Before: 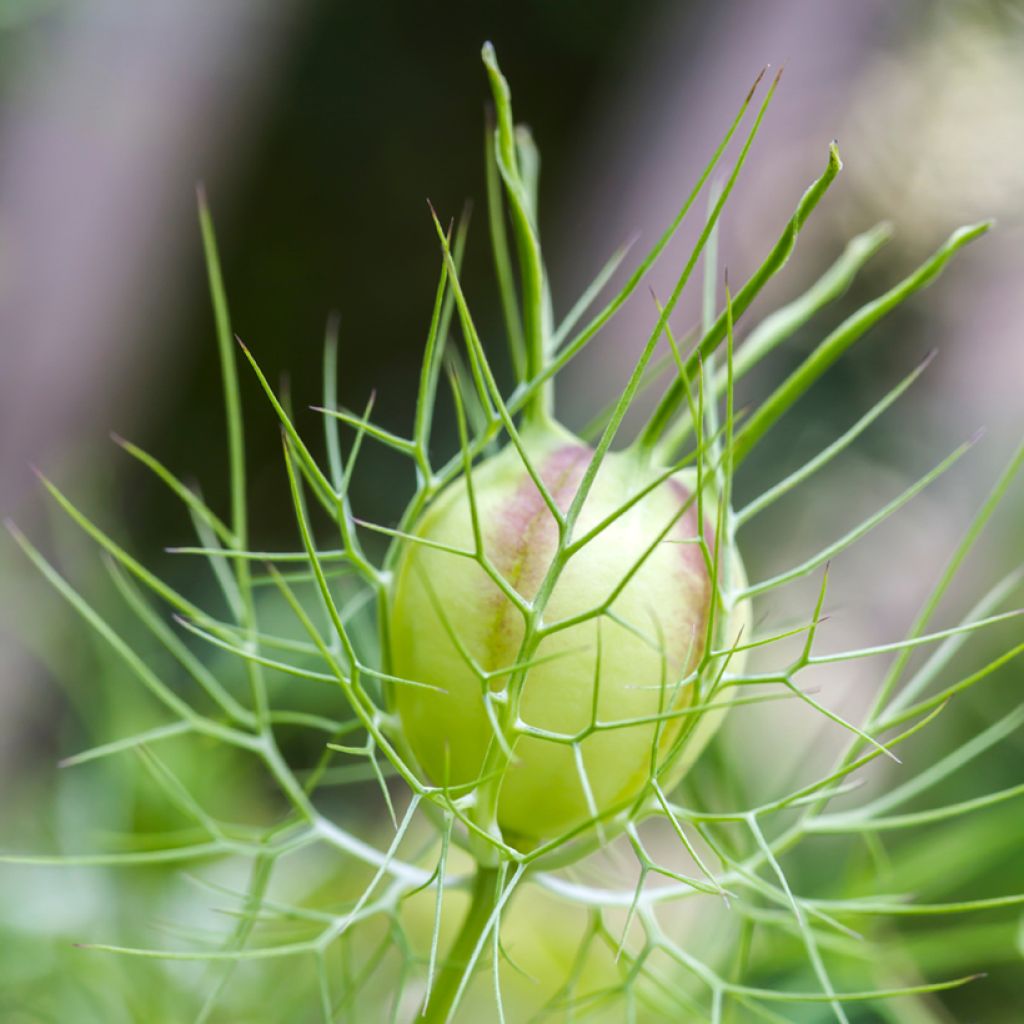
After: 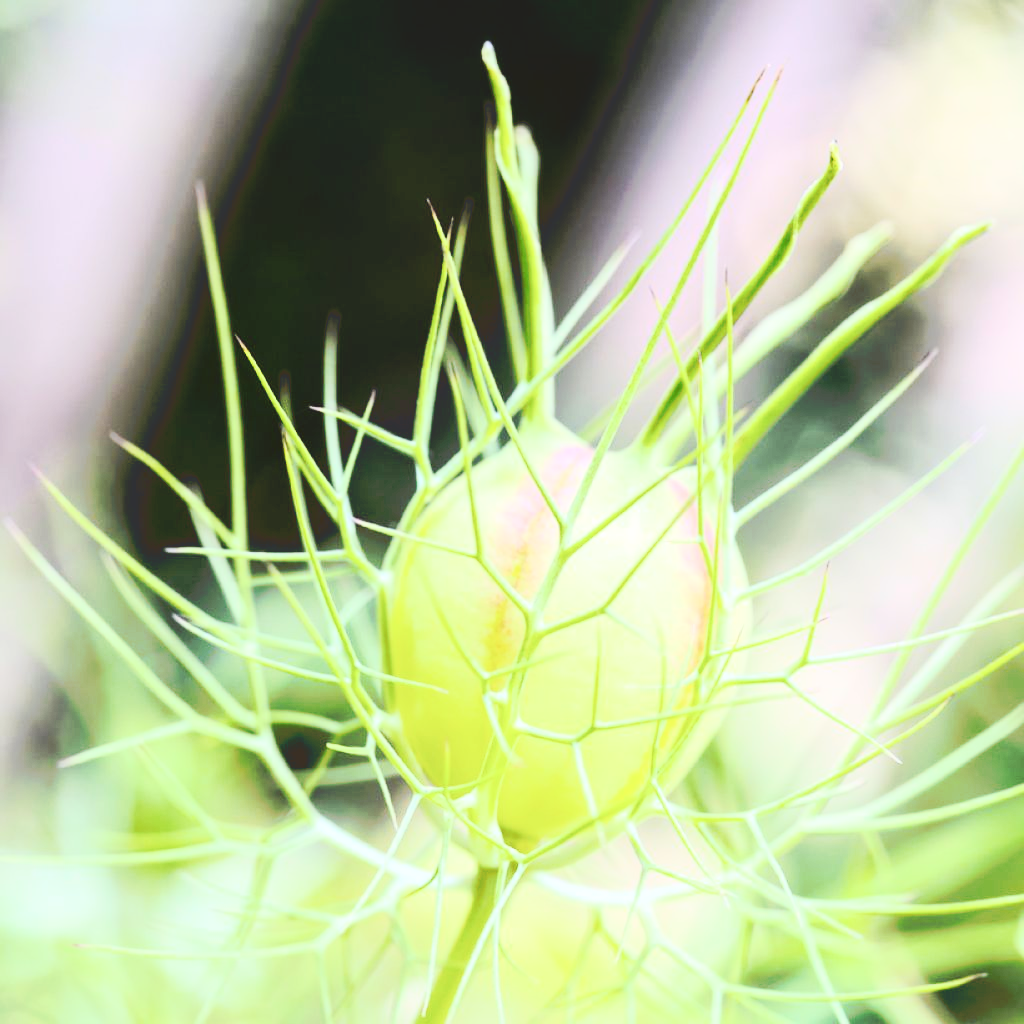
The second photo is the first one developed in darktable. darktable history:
tone curve: curves: ch0 [(0, 0) (0.003, 0.055) (0.011, 0.111) (0.025, 0.126) (0.044, 0.169) (0.069, 0.215) (0.1, 0.199) (0.136, 0.207) (0.177, 0.259) (0.224, 0.327) (0.277, 0.361) (0.335, 0.431) (0.399, 0.501) (0.468, 0.589) (0.543, 0.683) (0.623, 0.73) (0.709, 0.796) (0.801, 0.863) (0.898, 0.921) (1, 1)], preserve colors none
rgb curve: curves: ch0 [(0, 0) (0.21, 0.15) (0.24, 0.21) (0.5, 0.75) (0.75, 0.96) (0.89, 0.99) (1, 1)]; ch1 [(0, 0.02) (0.21, 0.13) (0.25, 0.2) (0.5, 0.67) (0.75, 0.9) (0.89, 0.97) (1, 1)]; ch2 [(0, 0.02) (0.21, 0.13) (0.25, 0.2) (0.5, 0.67) (0.75, 0.9) (0.89, 0.97) (1, 1)], compensate middle gray true
